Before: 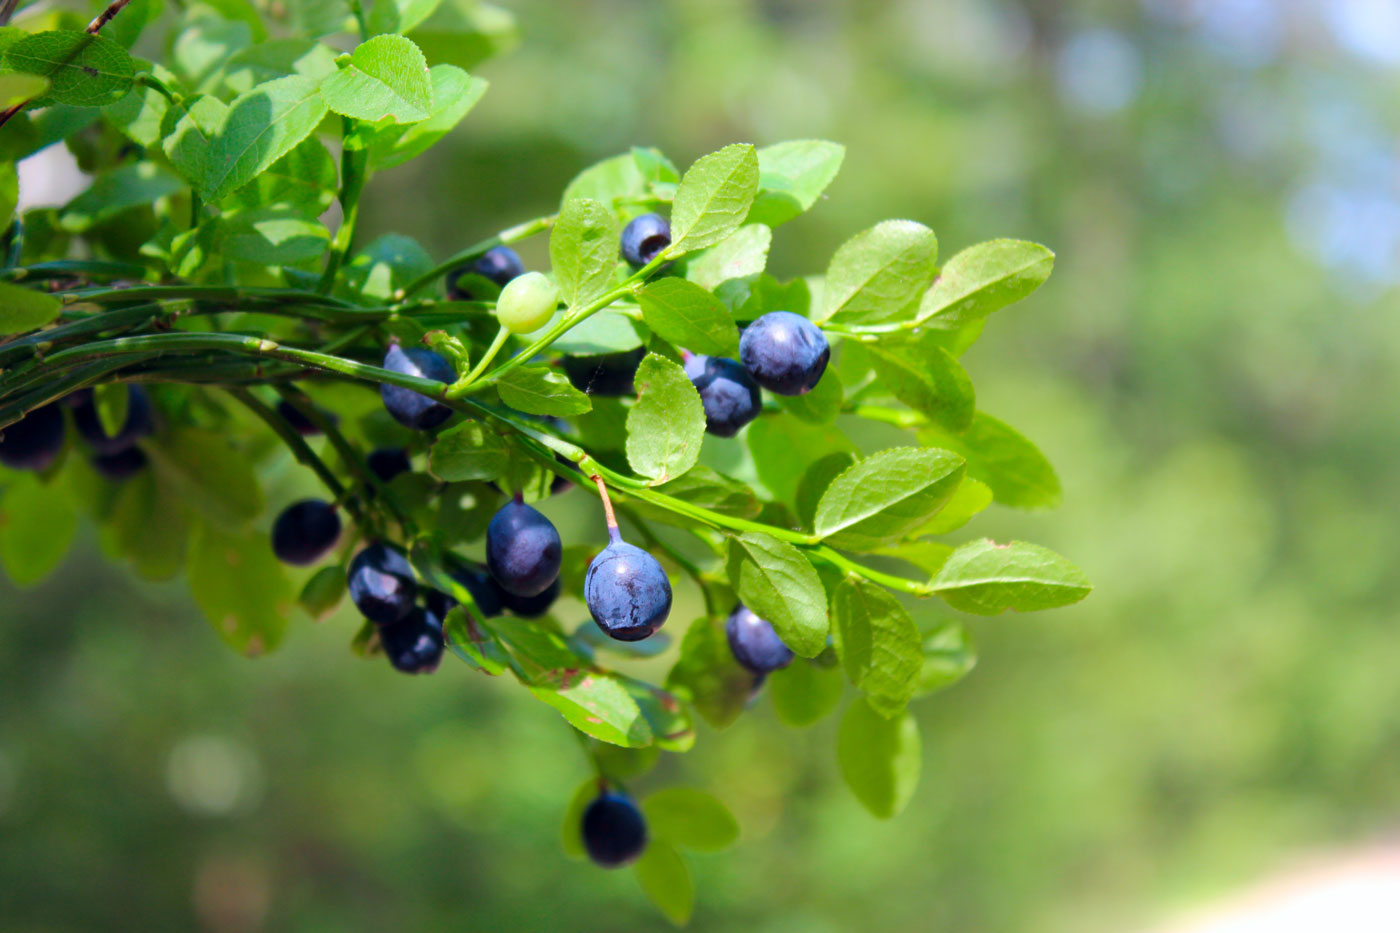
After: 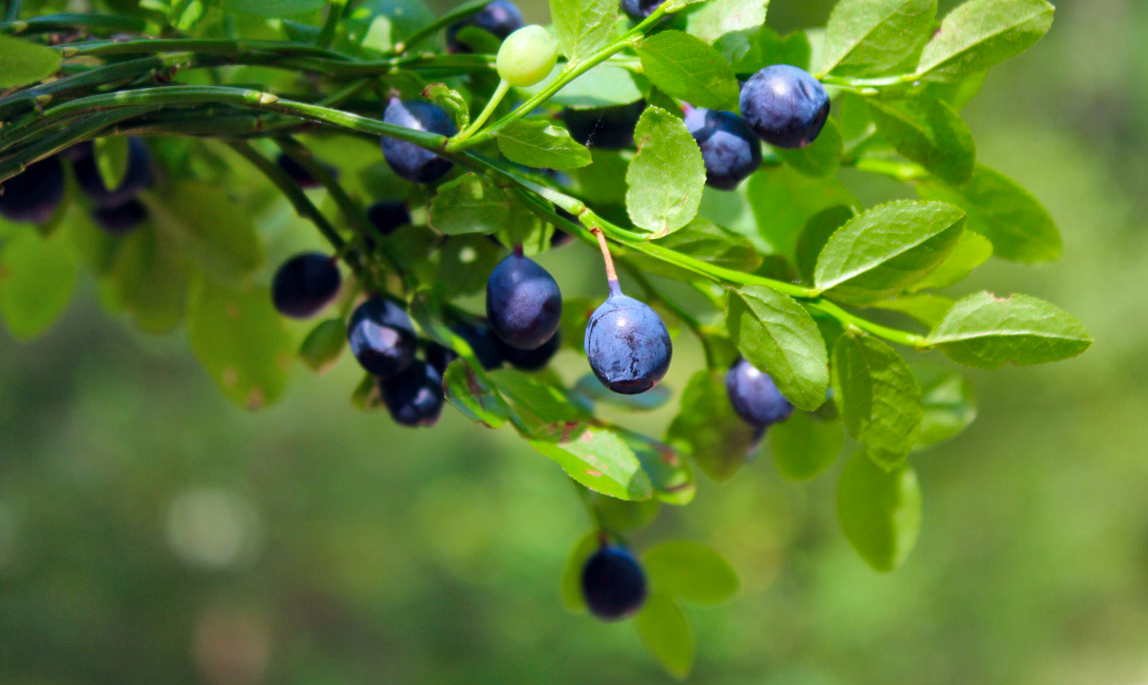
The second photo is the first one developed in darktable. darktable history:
shadows and highlights: radius 108.52, shadows 40.68, highlights -72.88, low approximation 0.01, soften with gaussian
crop: top 26.531%, right 17.959%
white balance: emerald 1
